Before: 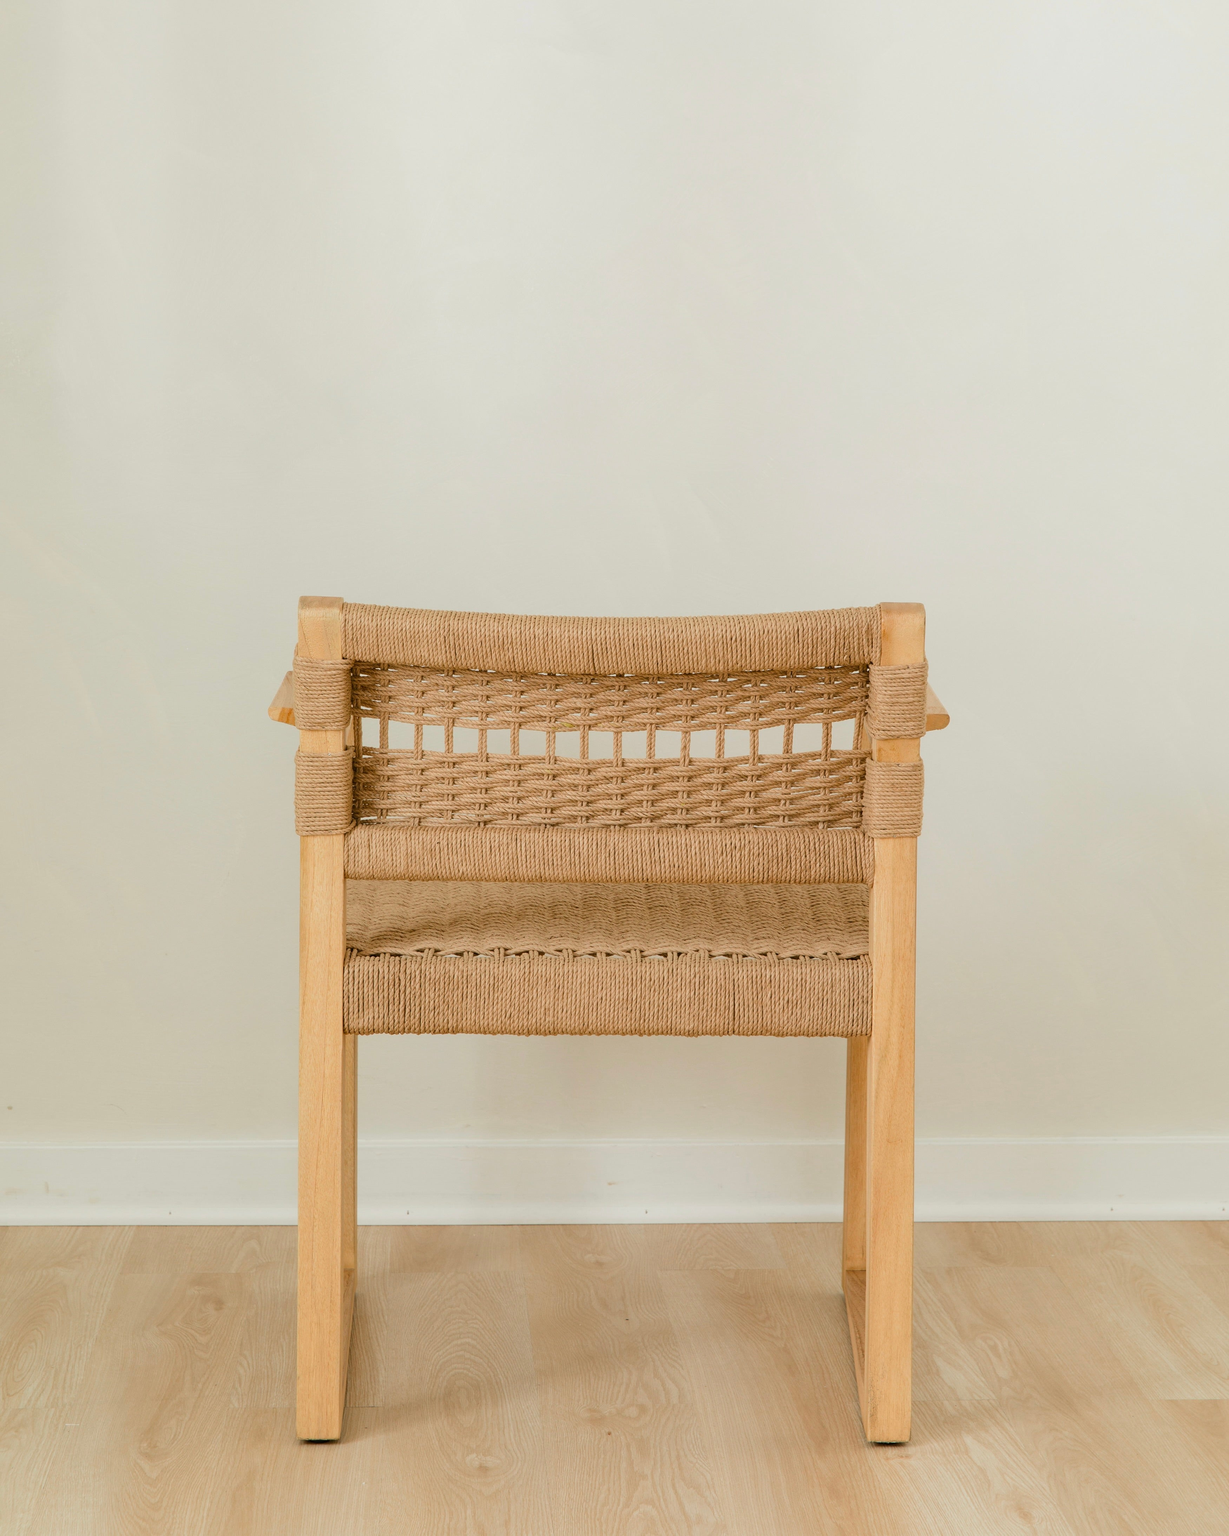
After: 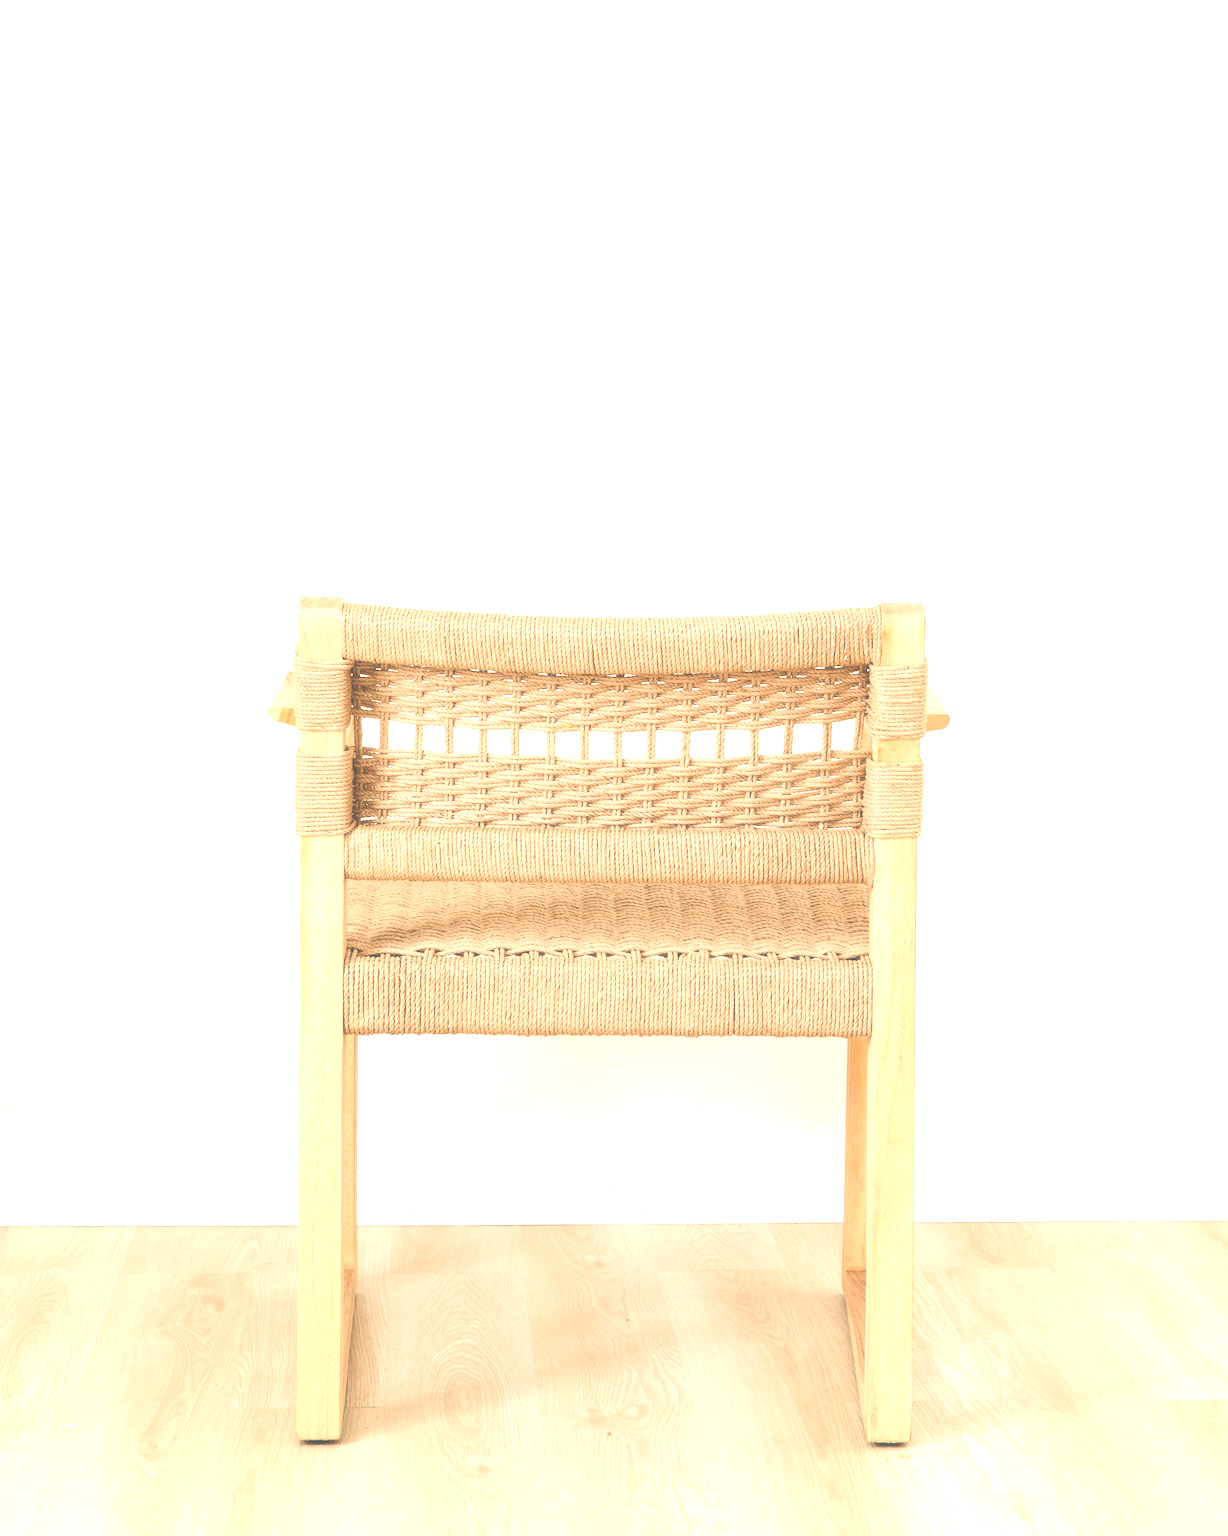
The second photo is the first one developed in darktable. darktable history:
contrast brightness saturation: saturation -0.05
exposure: black level correction -0.023, exposure 1.397 EV, compensate highlight preservation false
soften: size 10%, saturation 50%, brightness 0.2 EV, mix 10%
